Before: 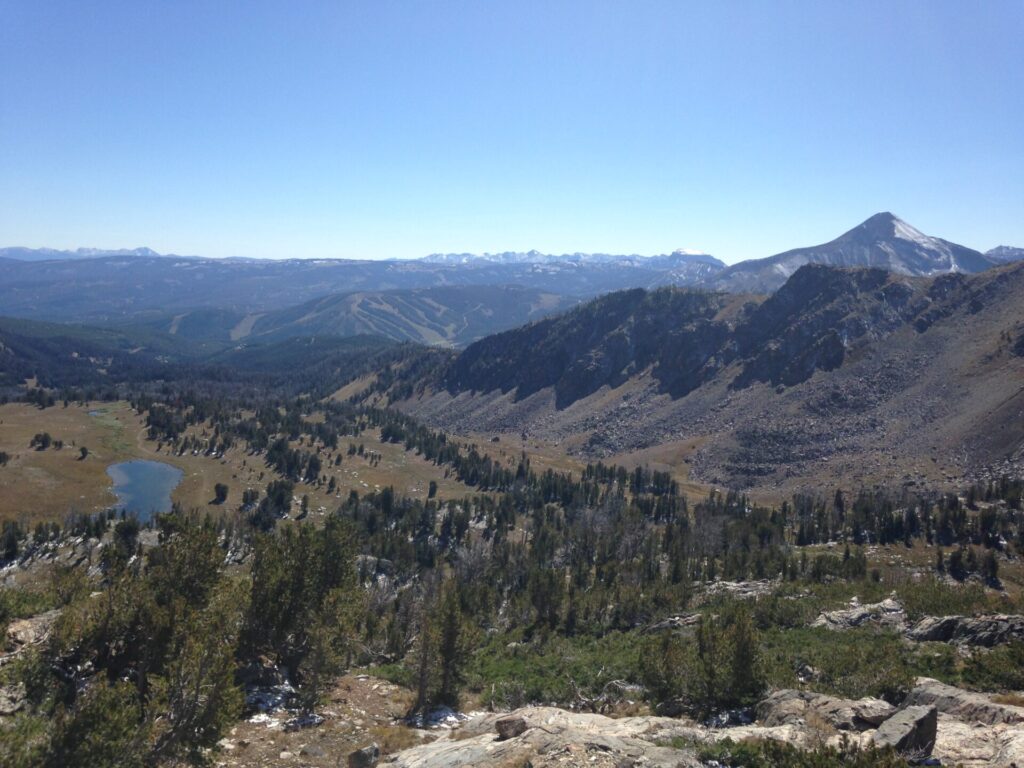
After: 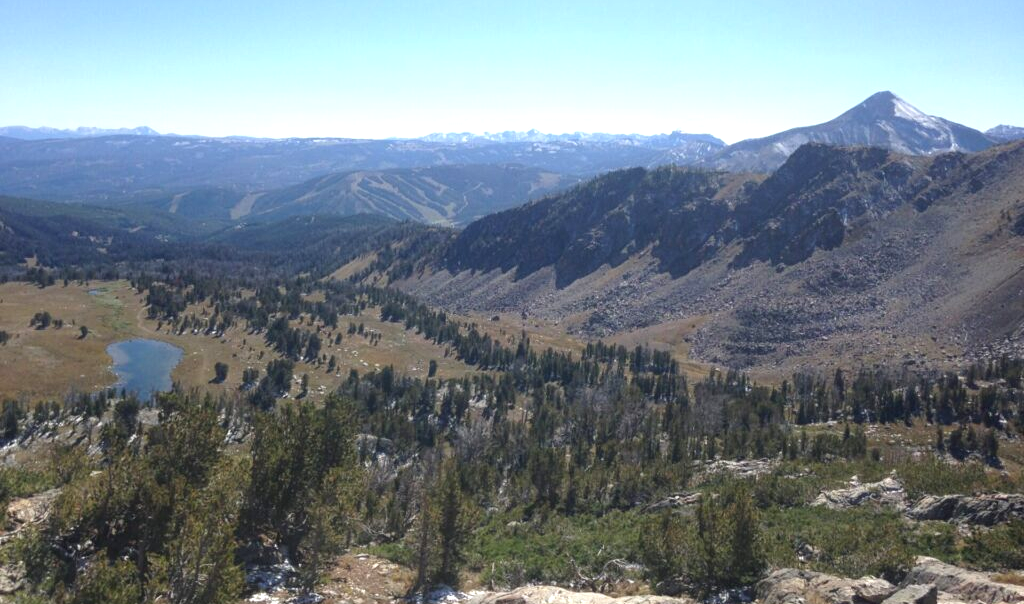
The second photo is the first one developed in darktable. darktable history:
crop and rotate: top 15.774%, bottom 5.506%
contrast equalizer: y [[0.5, 0.488, 0.462, 0.461, 0.491, 0.5], [0.5 ×6], [0.5 ×6], [0 ×6], [0 ×6]]
exposure: exposure 0.493 EV, compensate highlight preservation false
local contrast: highlights 100%, shadows 100%, detail 120%, midtone range 0.2
